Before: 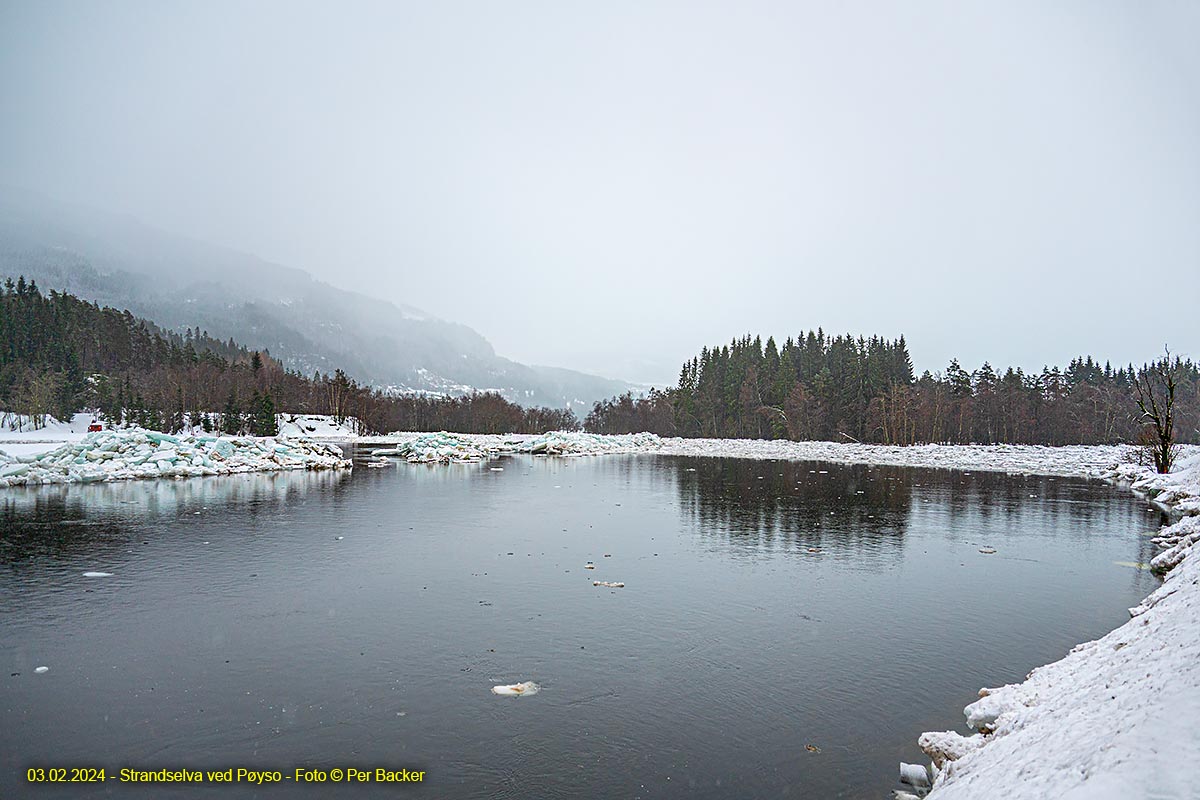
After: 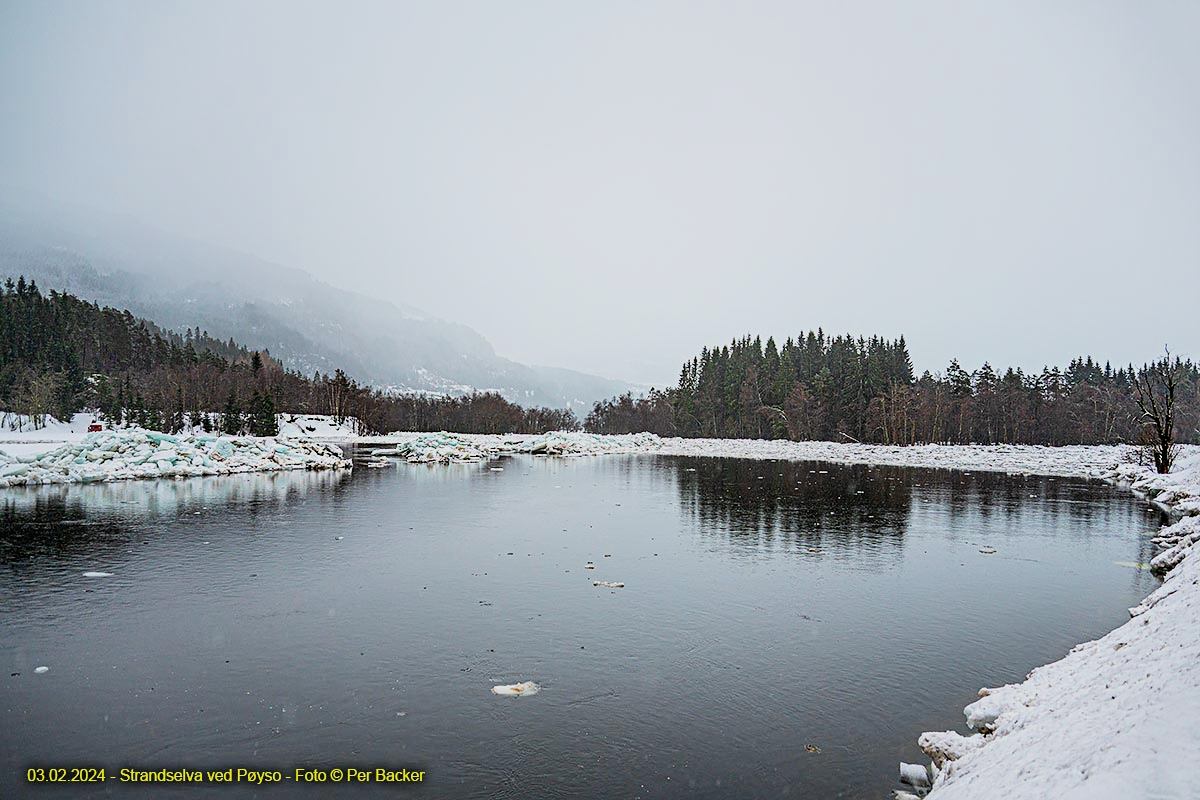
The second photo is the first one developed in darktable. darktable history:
filmic rgb: black relative exposure -16 EV, white relative exposure 5.27 EV, threshold 3.02 EV, hardness 5.93, contrast 1.242, enable highlight reconstruction true
